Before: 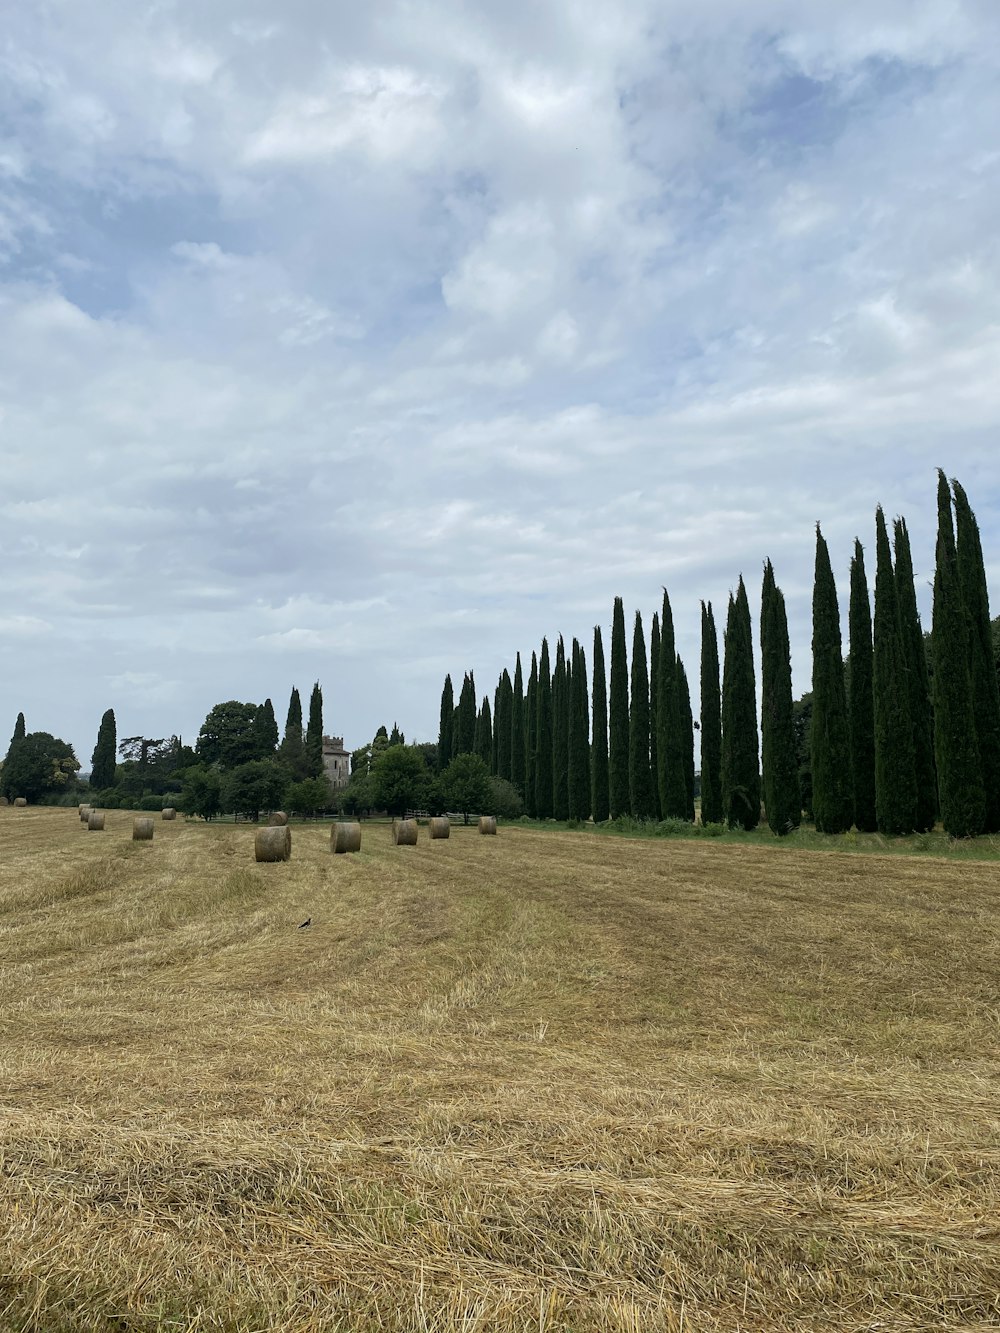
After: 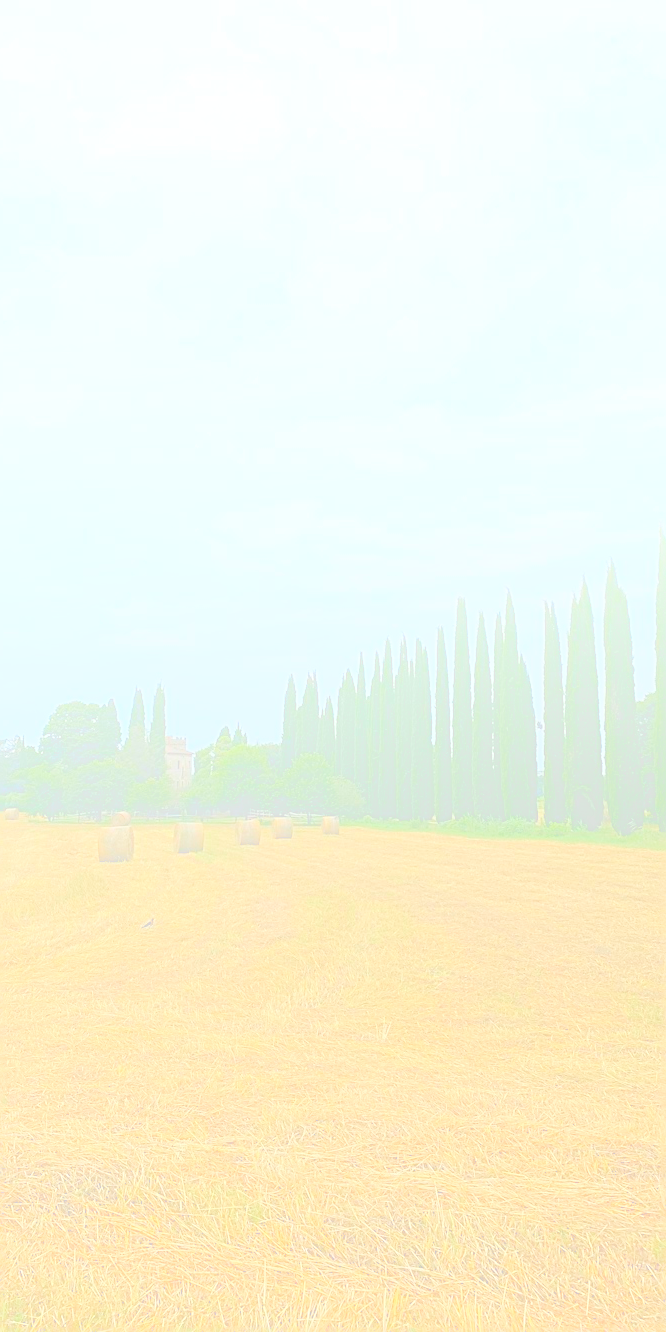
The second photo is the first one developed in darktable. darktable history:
tone equalizer: -8 EV -0.002 EV, -7 EV 0.005 EV, -6 EV -0.008 EV, -5 EV 0.007 EV, -4 EV -0.042 EV, -3 EV -0.233 EV, -2 EV -0.662 EV, -1 EV -0.983 EV, +0 EV -0.969 EV, smoothing diameter 2%, edges refinement/feathering 20, mask exposure compensation -1.57 EV, filter diffusion 5
bloom: size 85%, threshold 5%, strength 85%
sharpen: amount 0.901
crop and rotate: left 15.754%, right 17.579%
